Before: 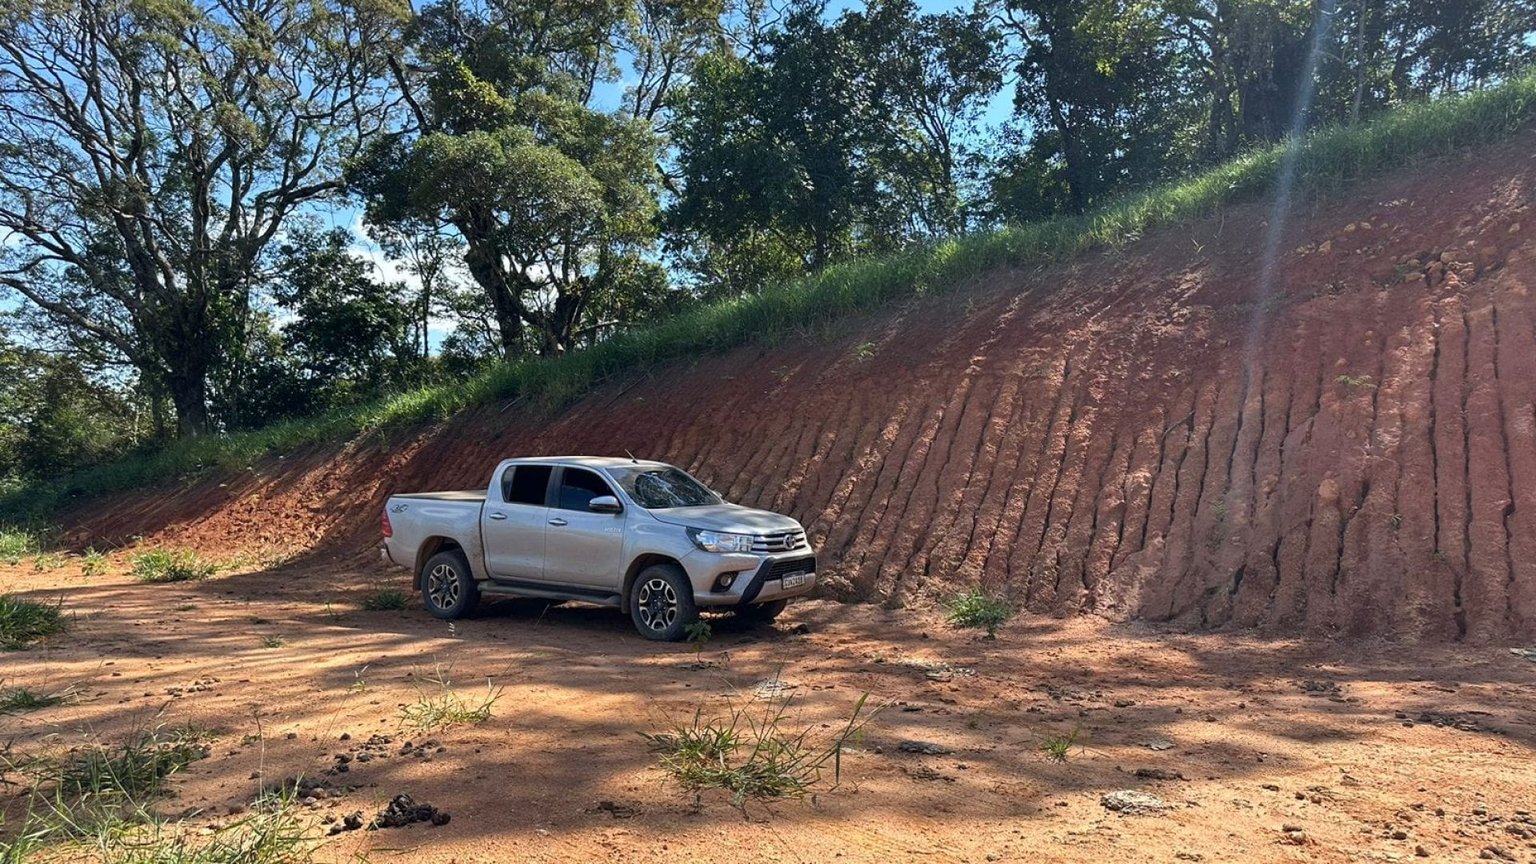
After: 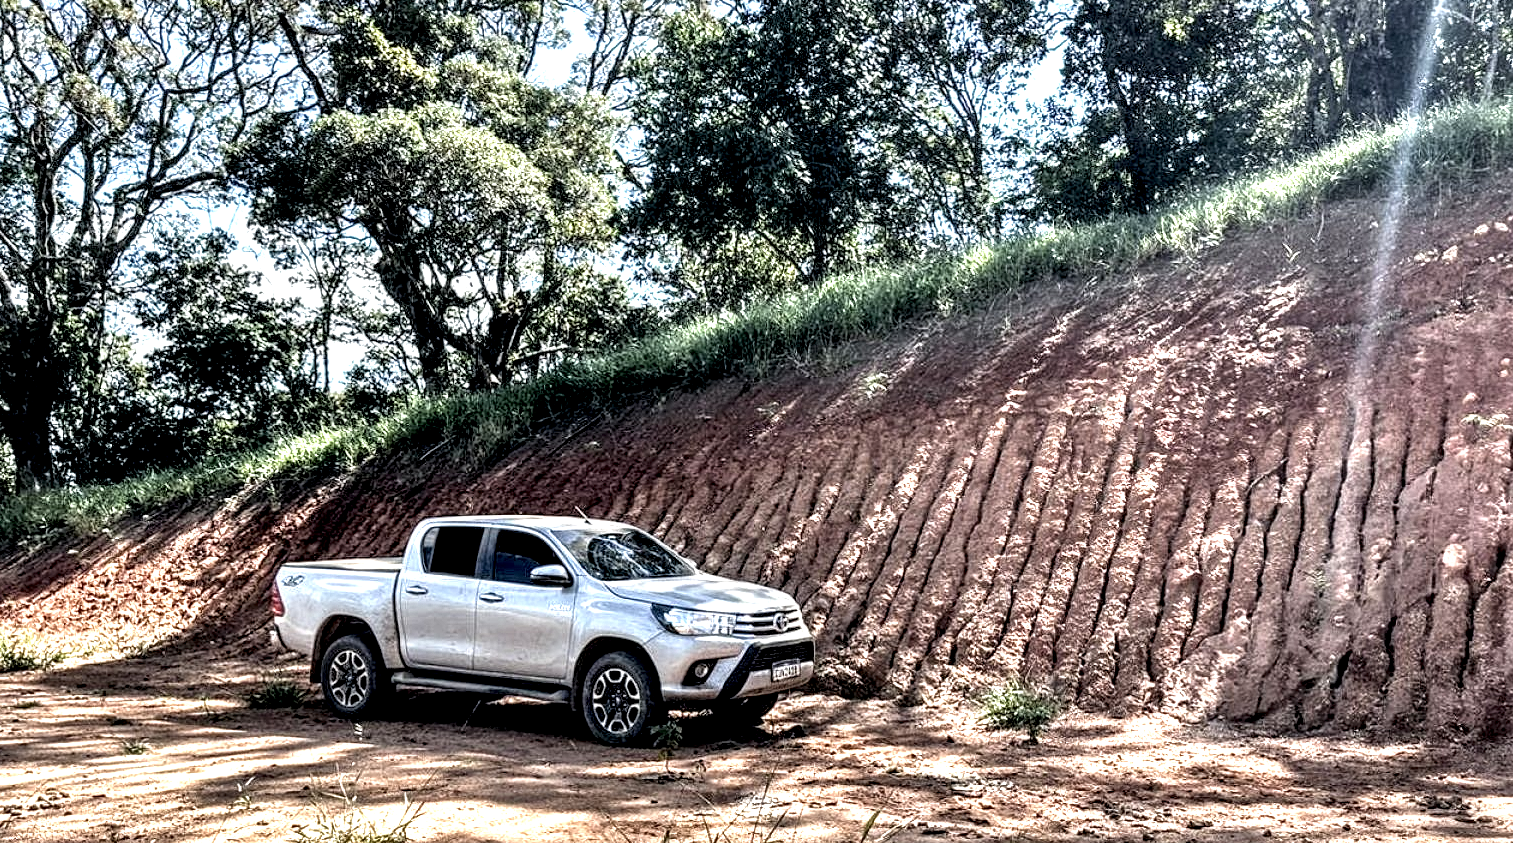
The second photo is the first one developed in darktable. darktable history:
local contrast: highlights 115%, shadows 42%, detail 293%
crop and rotate: left 10.77%, top 5.1%, right 10.41%, bottom 16.76%
tone equalizer: -7 EV 0.15 EV, -6 EV 0.6 EV, -5 EV 1.15 EV, -4 EV 1.33 EV, -3 EV 1.15 EV, -2 EV 0.6 EV, -1 EV 0.15 EV, mask exposure compensation -0.5 EV
contrast brightness saturation: contrast 0.06, brightness -0.01, saturation -0.23
